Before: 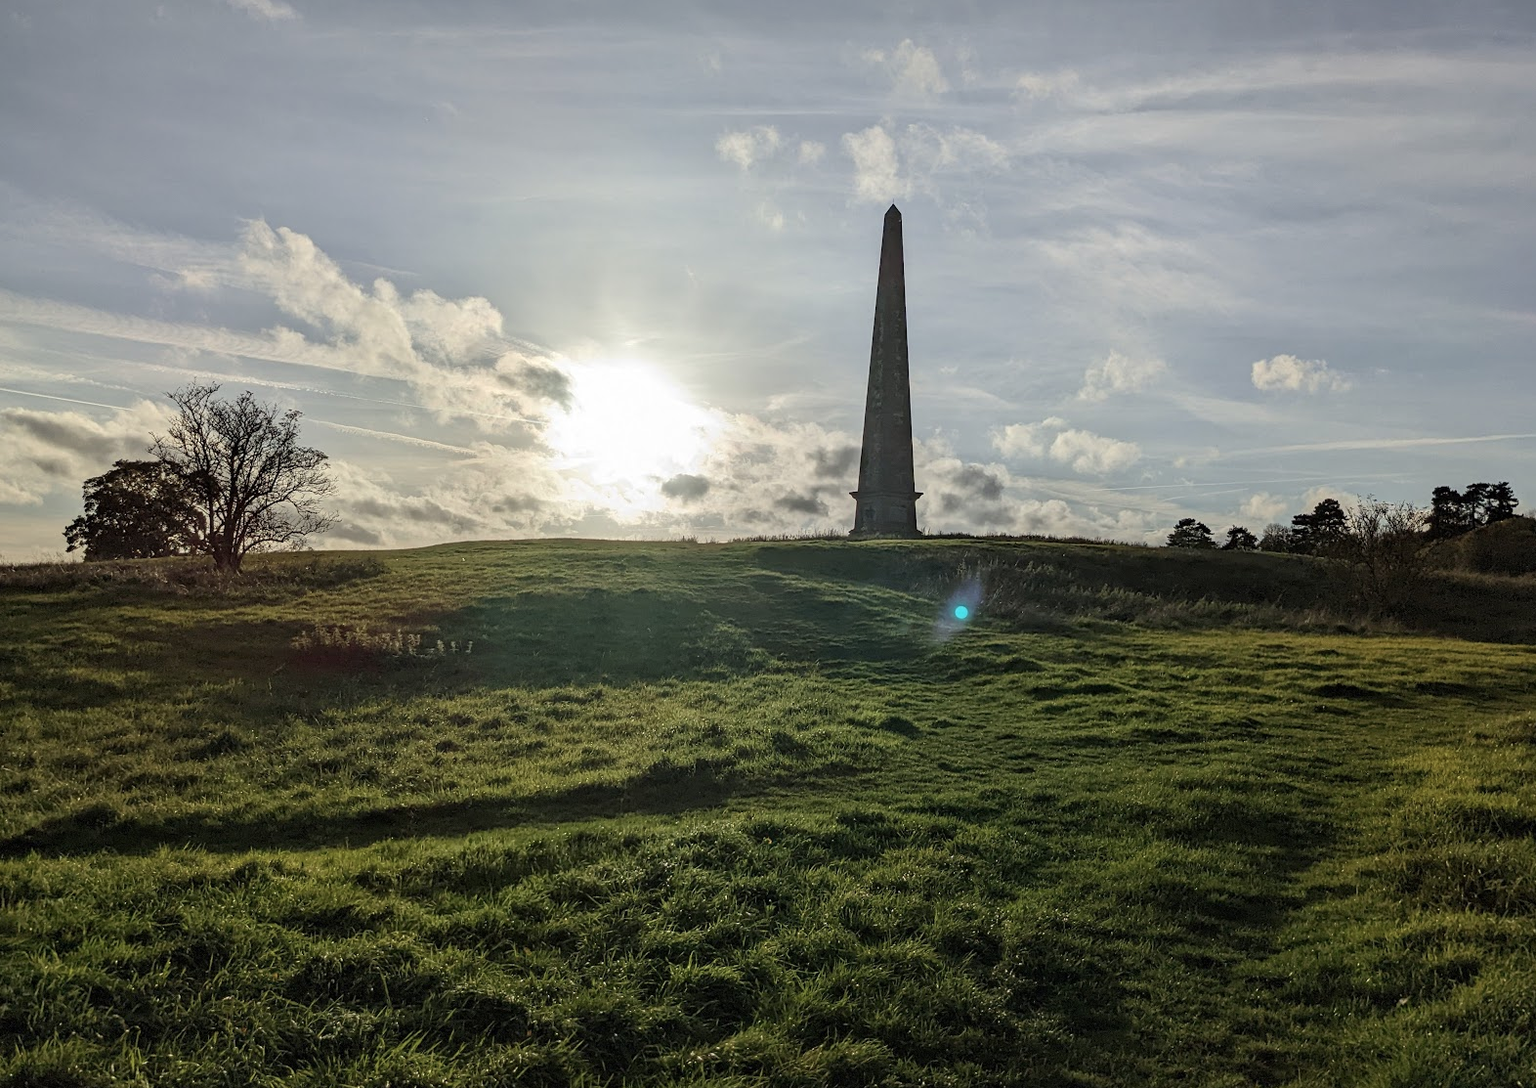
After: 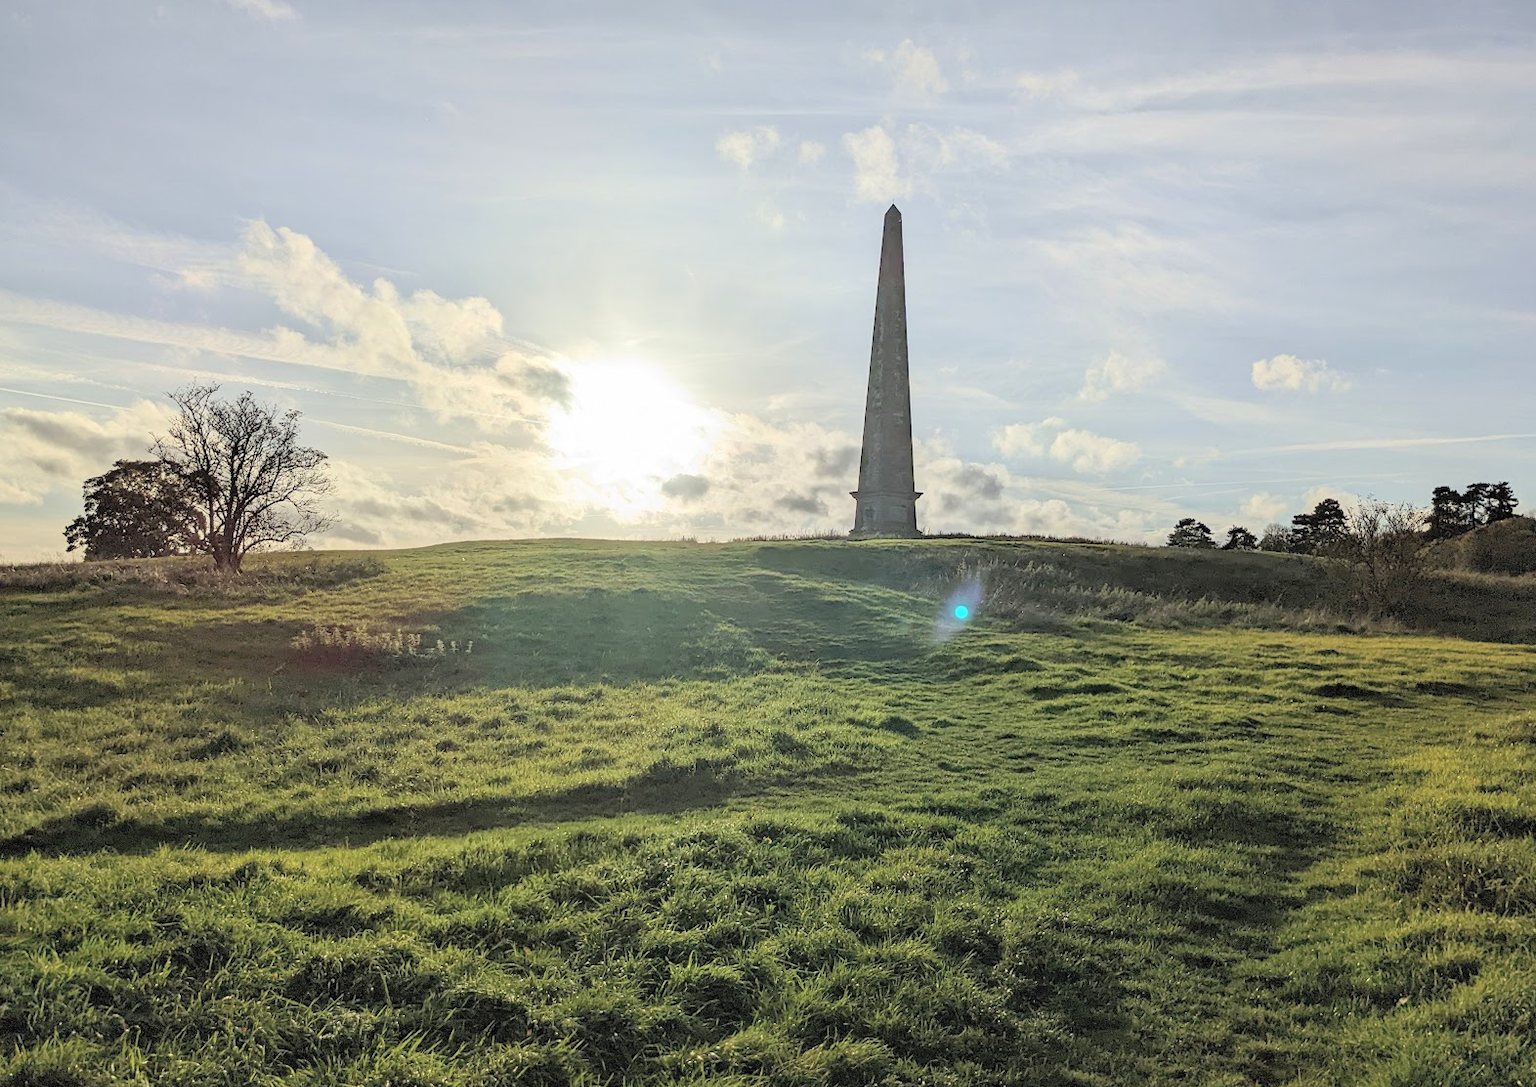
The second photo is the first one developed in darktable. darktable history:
exposure: exposure 0.564 EV, compensate highlight preservation false
global tonemap: drago (0.7, 100)
